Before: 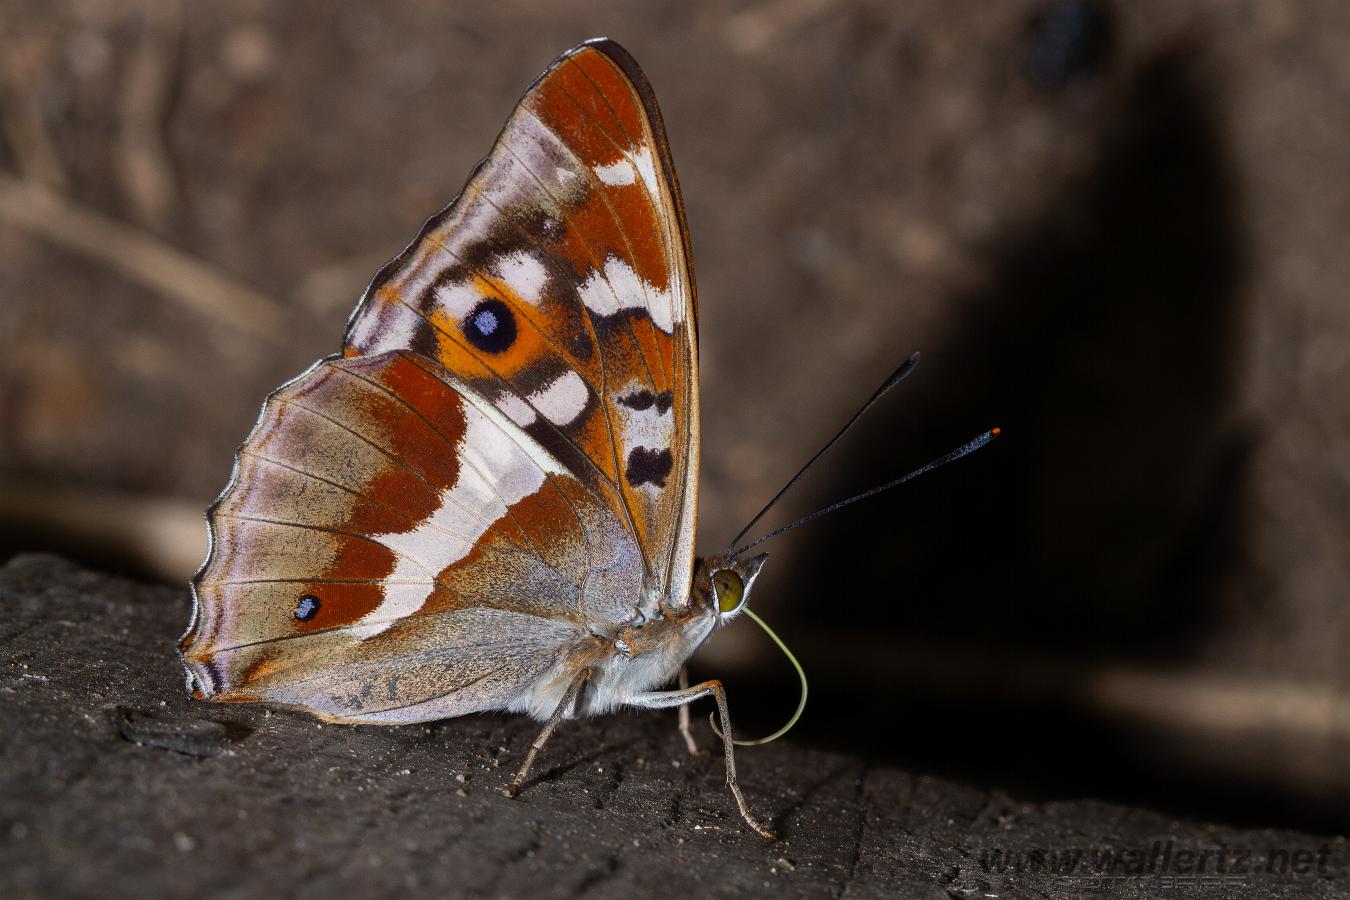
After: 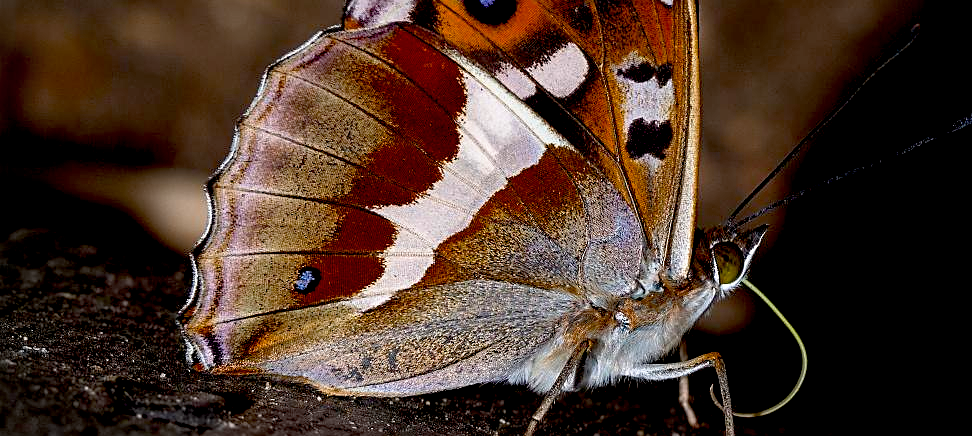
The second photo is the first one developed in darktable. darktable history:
sharpen: on, module defaults
color balance rgb: linear chroma grading › shadows 16%, perceptual saturation grading › global saturation 8%, perceptual saturation grading › shadows 4%, perceptual brilliance grading › global brilliance 2%, perceptual brilliance grading › highlights 8%, perceptual brilliance grading › shadows -4%, global vibrance 16%, saturation formula JzAzBz (2021)
vignetting: fall-off radius 60.92%
base curve: curves: ch0 [(0.017, 0) (0.425, 0.441) (0.844, 0.933) (1, 1)], preserve colors none
crop: top 36.498%, right 27.964%, bottom 14.995%
exposure: black level correction 0.006, exposure -0.226 EV, compensate highlight preservation false
